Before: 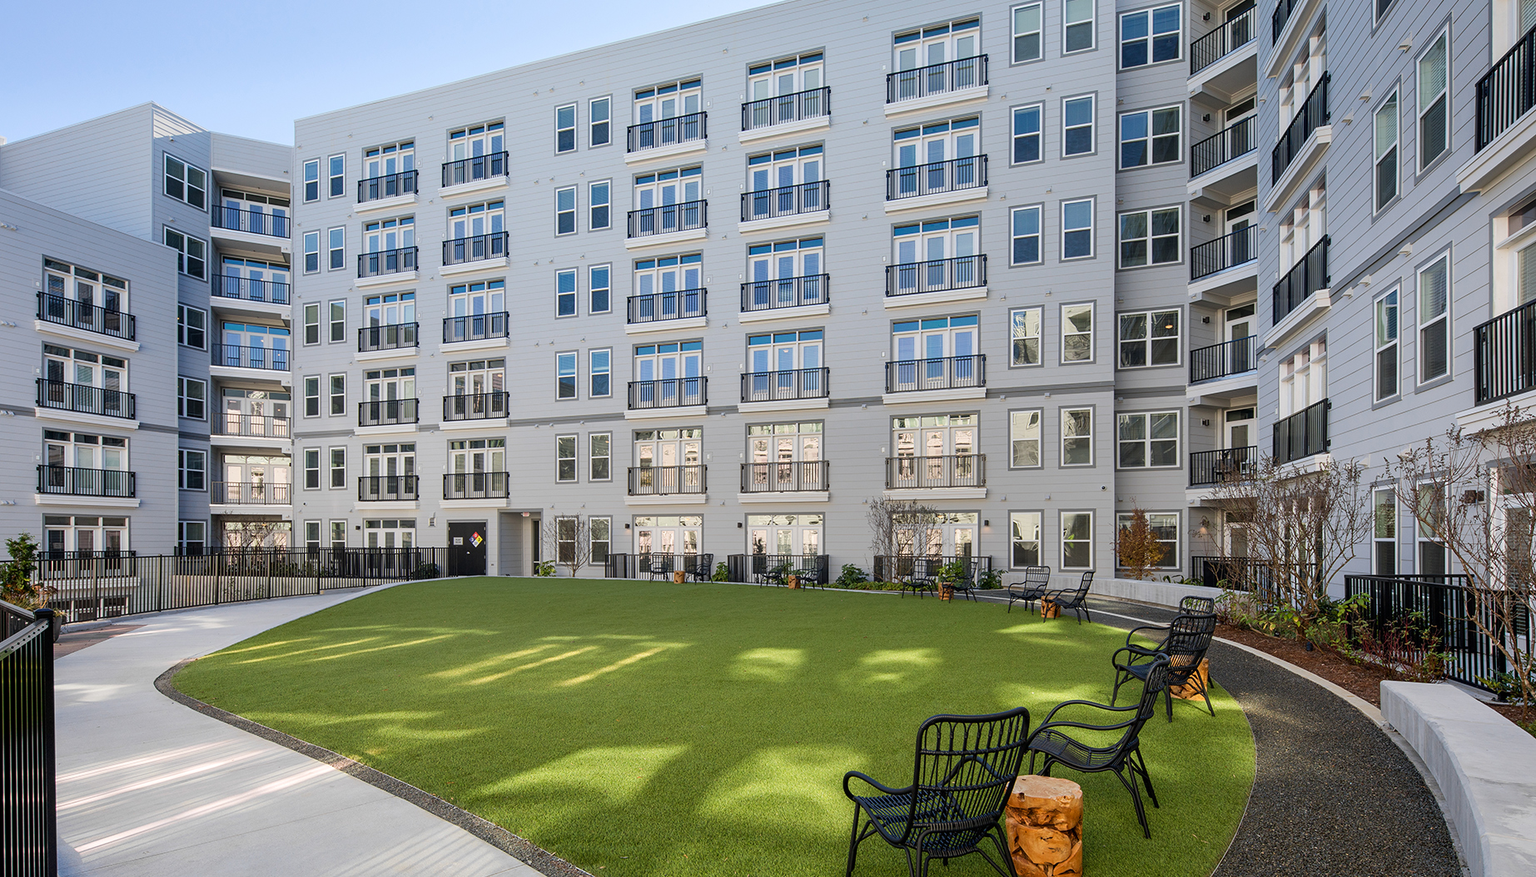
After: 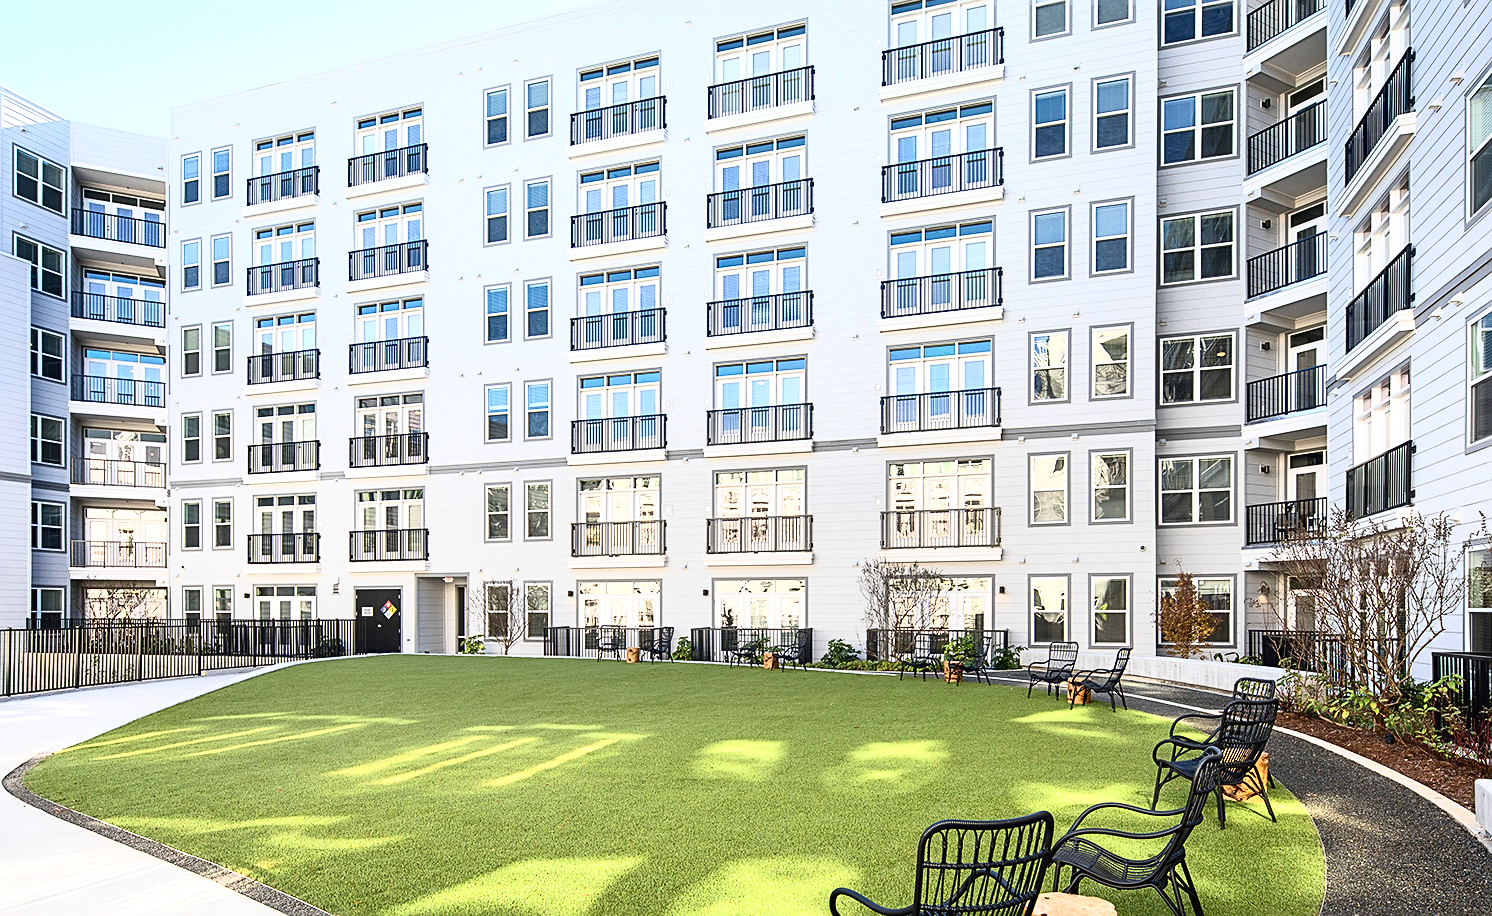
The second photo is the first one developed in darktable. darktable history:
crop: left 9.967%, top 3.648%, right 9.164%, bottom 9.327%
sharpen: on, module defaults
exposure: exposure 0.659 EV, compensate highlight preservation false
tone curve: curves: ch0 [(0, 0.013) (0.198, 0.175) (0.512, 0.582) (0.625, 0.754) (0.81, 0.934) (1, 1)], color space Lab, independent channels, preserve colors none
